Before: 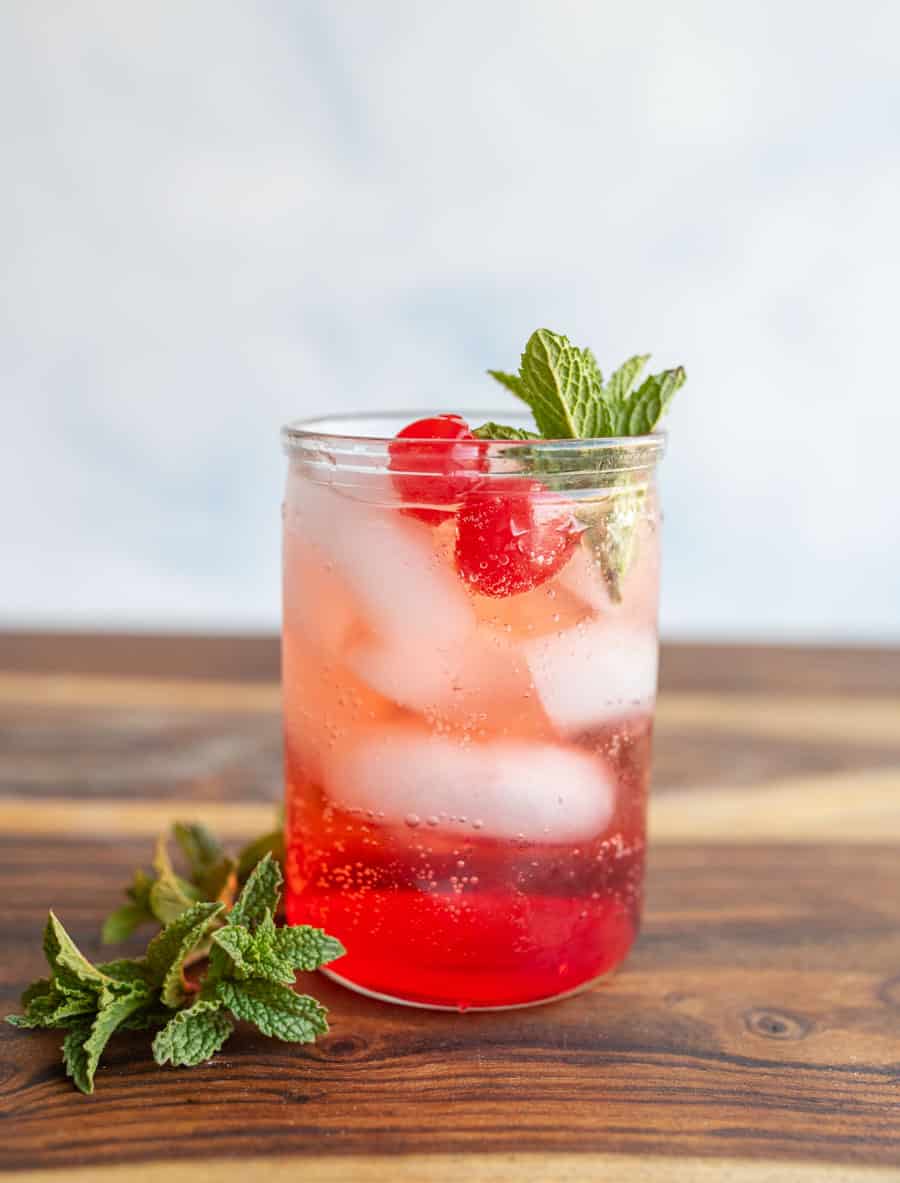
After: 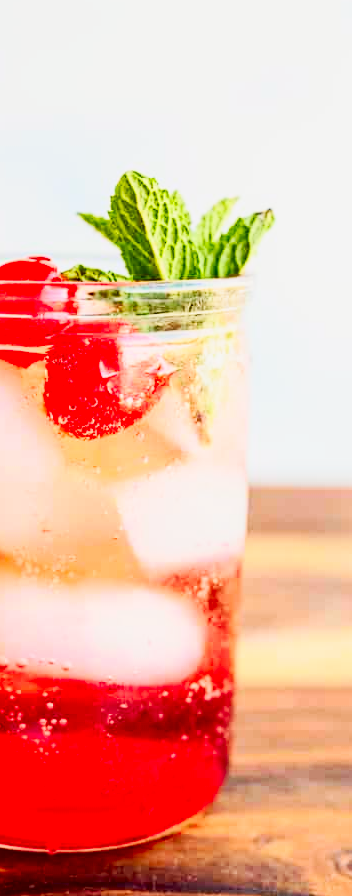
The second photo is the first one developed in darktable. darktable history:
crop: left 45.721%, top 13.393%, right 14.118%, bottom 10.01%
base curve: curves: ch0 [(0, 0) (0.036, 0.025) (0.121, 0.166) (0.206, 0.329) (0.605, 0.79) (1, 1)], preserve colors none
tone curve: curves: ch0 [(0, 0) (0.128, 0.068) (0.292, 0.274) (0.46, 0.482) (0.653, 0.717) (0.819, 0.869) (0.998, 0.969)]; ch1 [(0, 0) (0.384, 0.365) (0.463, 0.45) (0.486, 0.486) (0.503, 0.504) (0.517, 0.517) (0.549, 0.572) (0.583, 0.615) (0.672, 0.699) (0.774, 0.817) (1, 1)]; ch2 [(0, 0) (0.374, 0.344) (0.446, 0.443) (0.494, 0.5) (0.527, 0.529) (0.565, 0.591) (0.644, 0.682) (1, 1)], color space Lab, independent channels, preserve colors none
color balance: output saturation 98.5%
contrast brightness saturation: contrast 0.19, brightness -0.11, saturation 0.21
